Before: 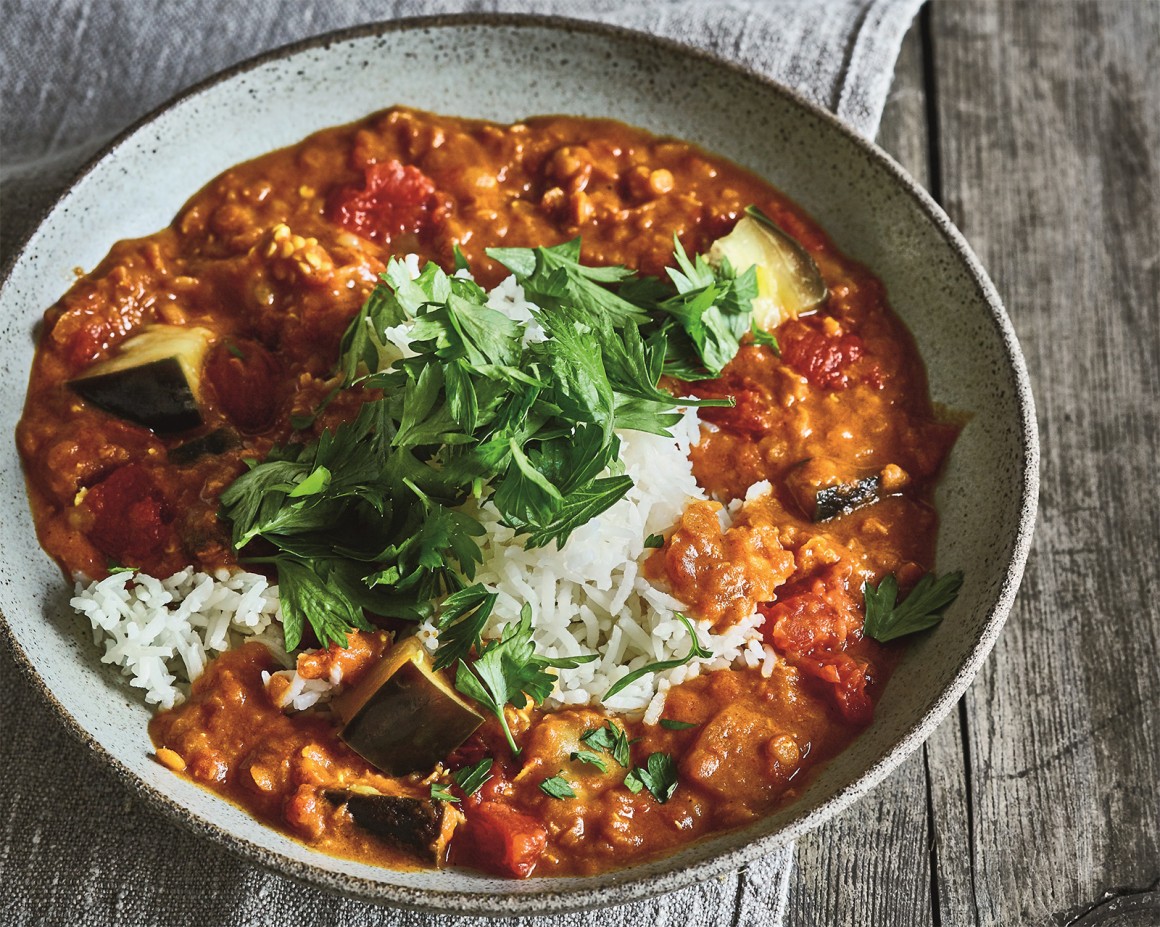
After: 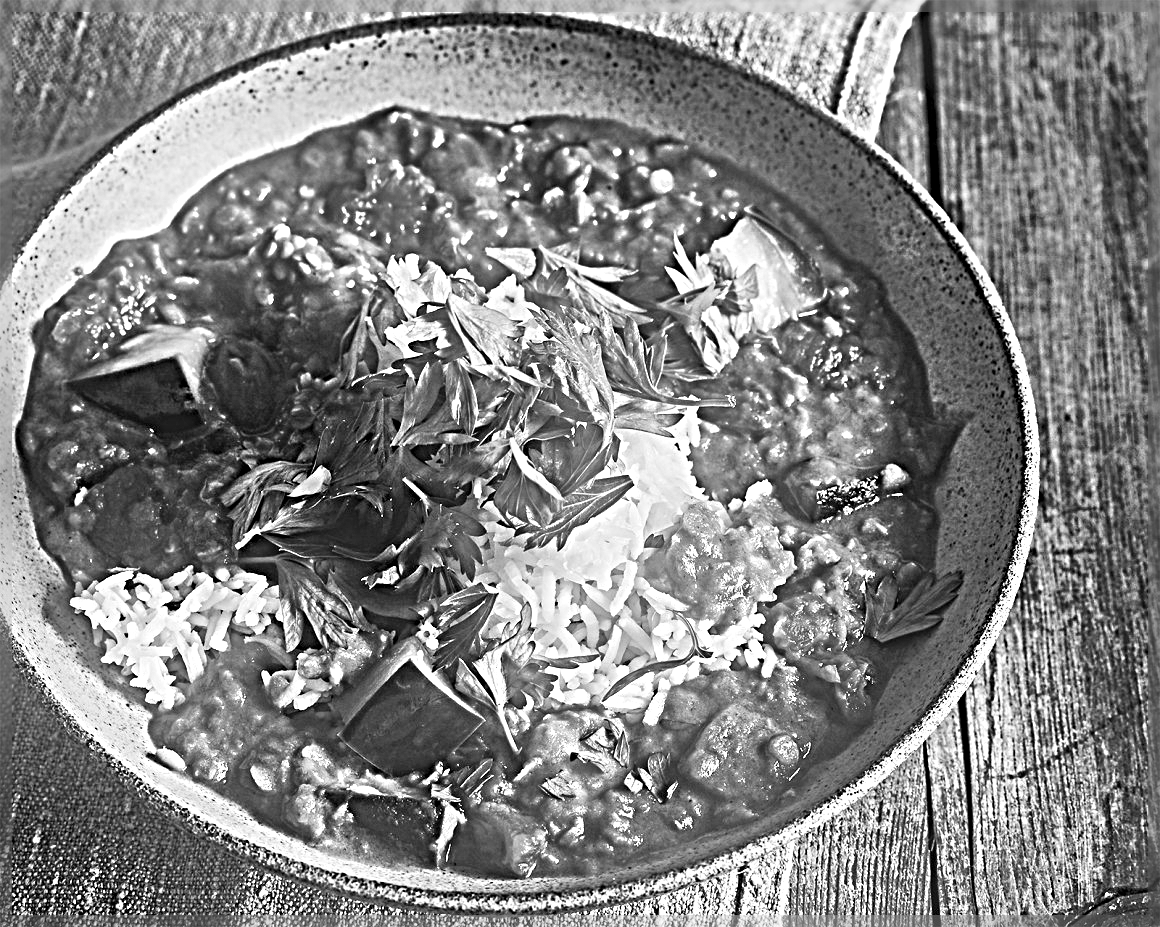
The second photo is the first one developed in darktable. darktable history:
bloom: size 16%, threshold 98%, strength 20%
white balance: red 0.954, blue 1.079
sharpen: radius 6.3, amount 1.8, threshold 0
tone equalizer: on, module defaults
monochrome: a 1.94, b -0.638
